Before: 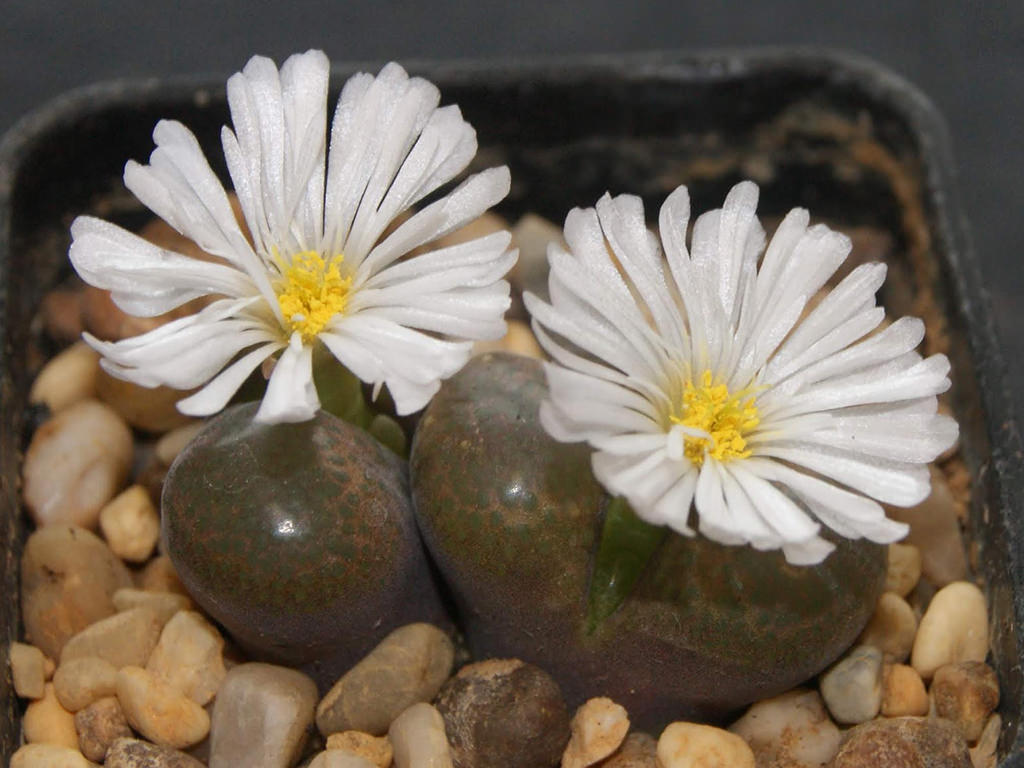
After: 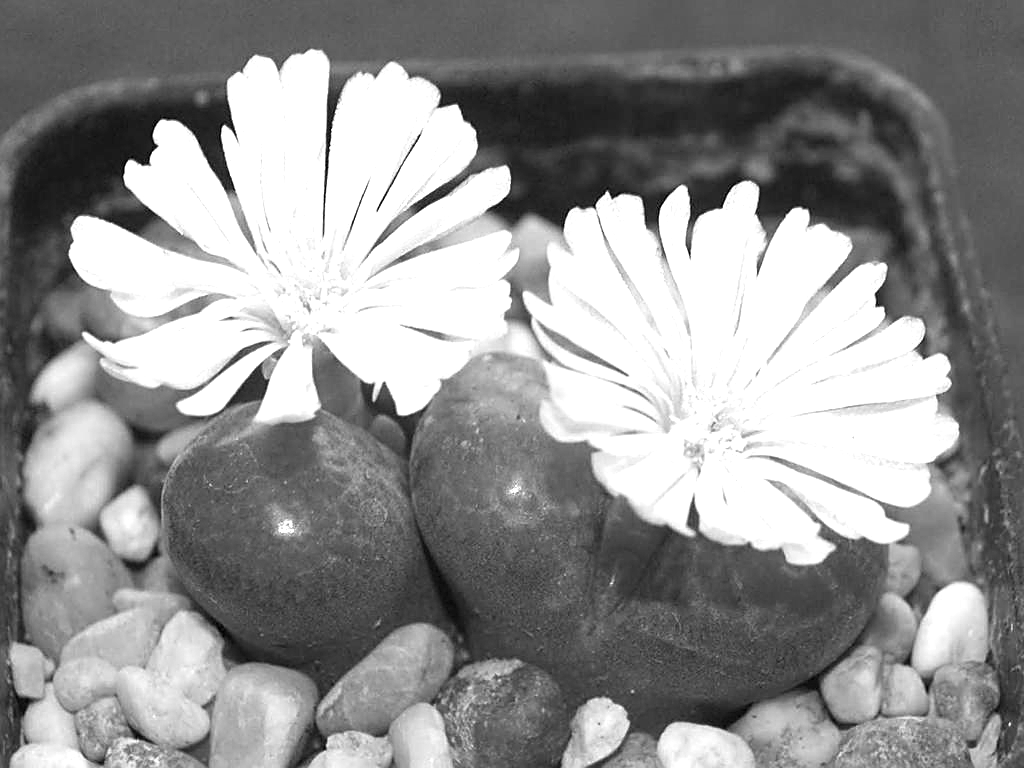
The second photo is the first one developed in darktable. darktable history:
sharpen: on, module defaults
monochrome: a 1.94, b -0.638
white balance: red 1.042, blue 1.17
exposure: exposure 1.15 EV, compensate highlight preservation false
